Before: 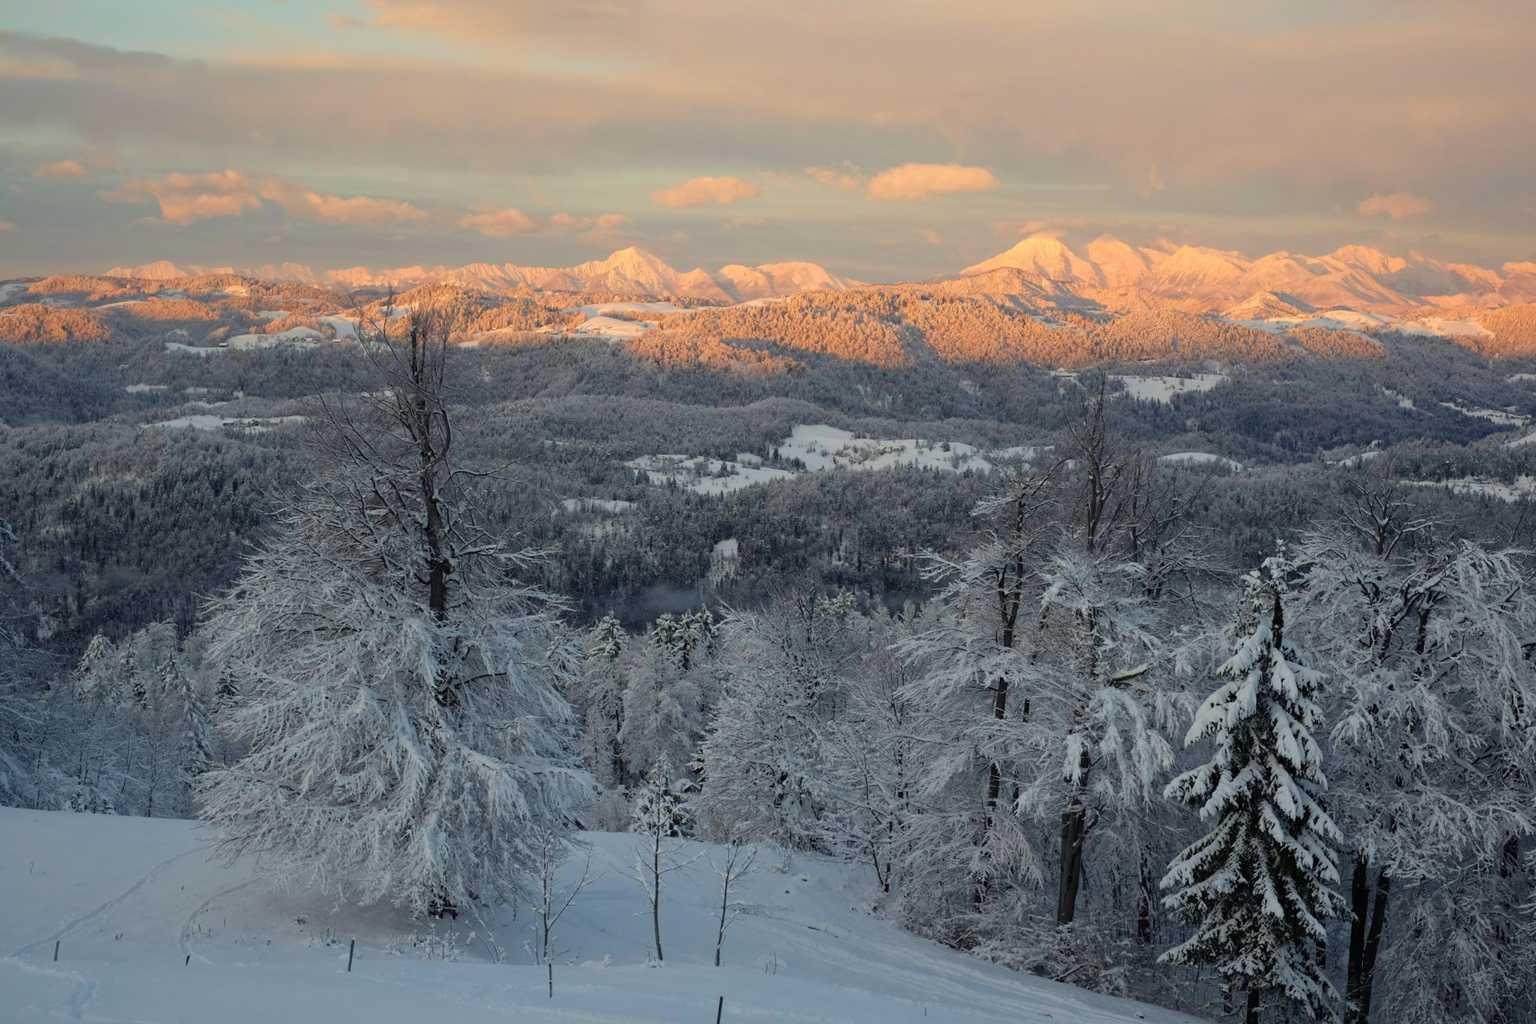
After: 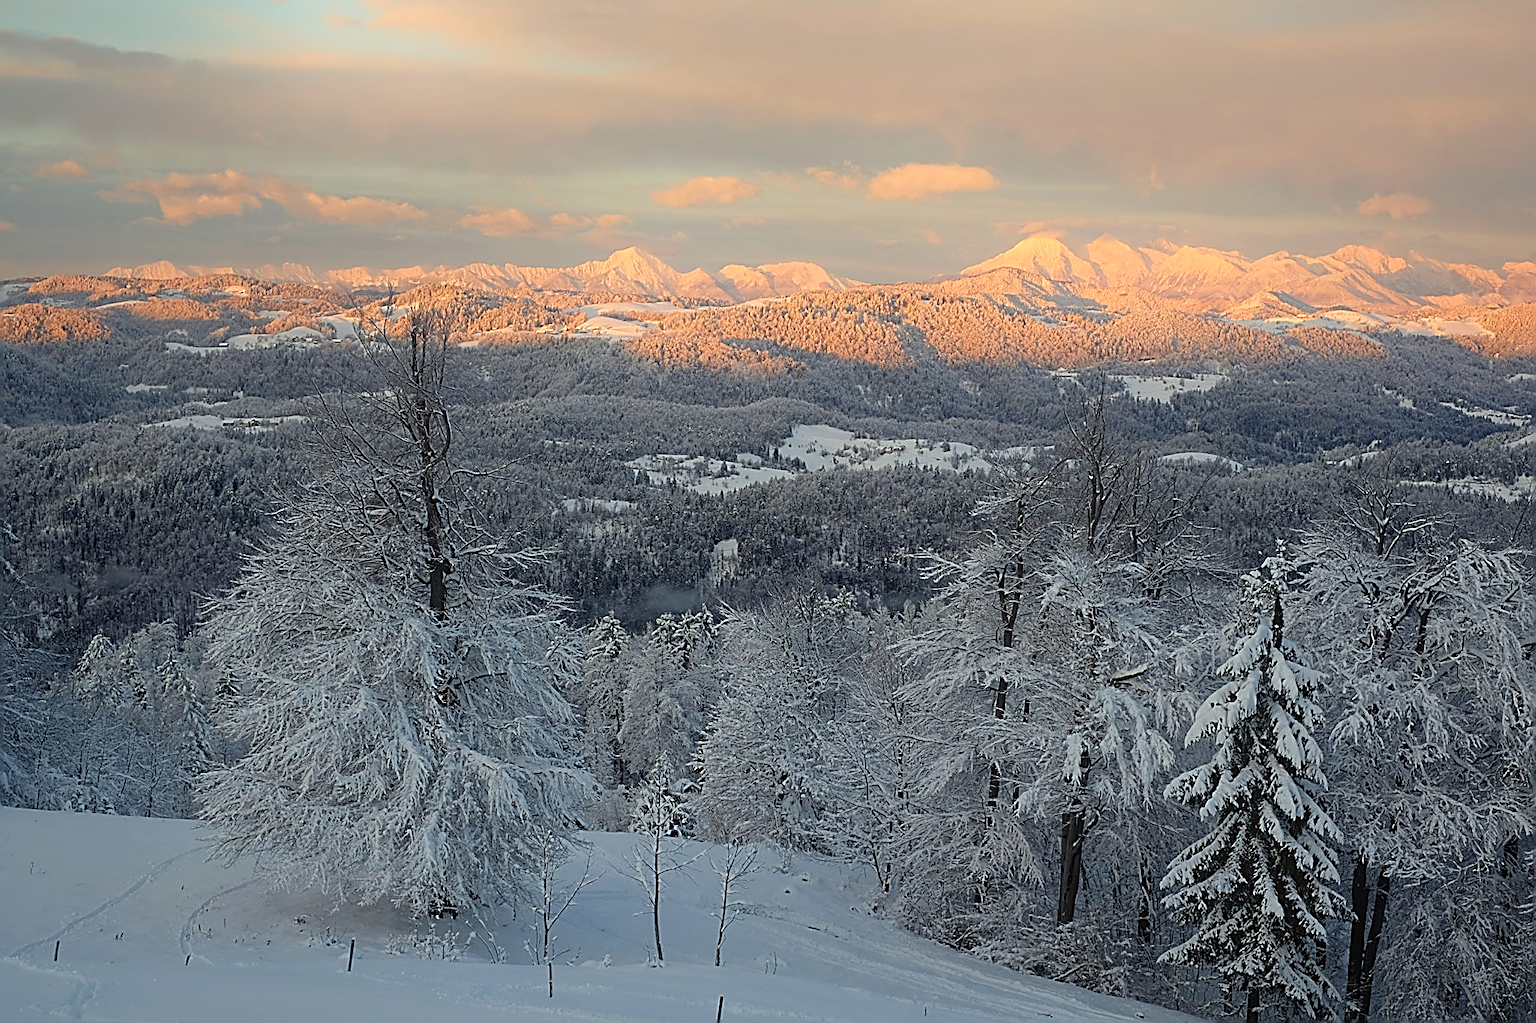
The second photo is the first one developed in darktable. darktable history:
bloom: on, module defaults
sharpen: amount 1.861
